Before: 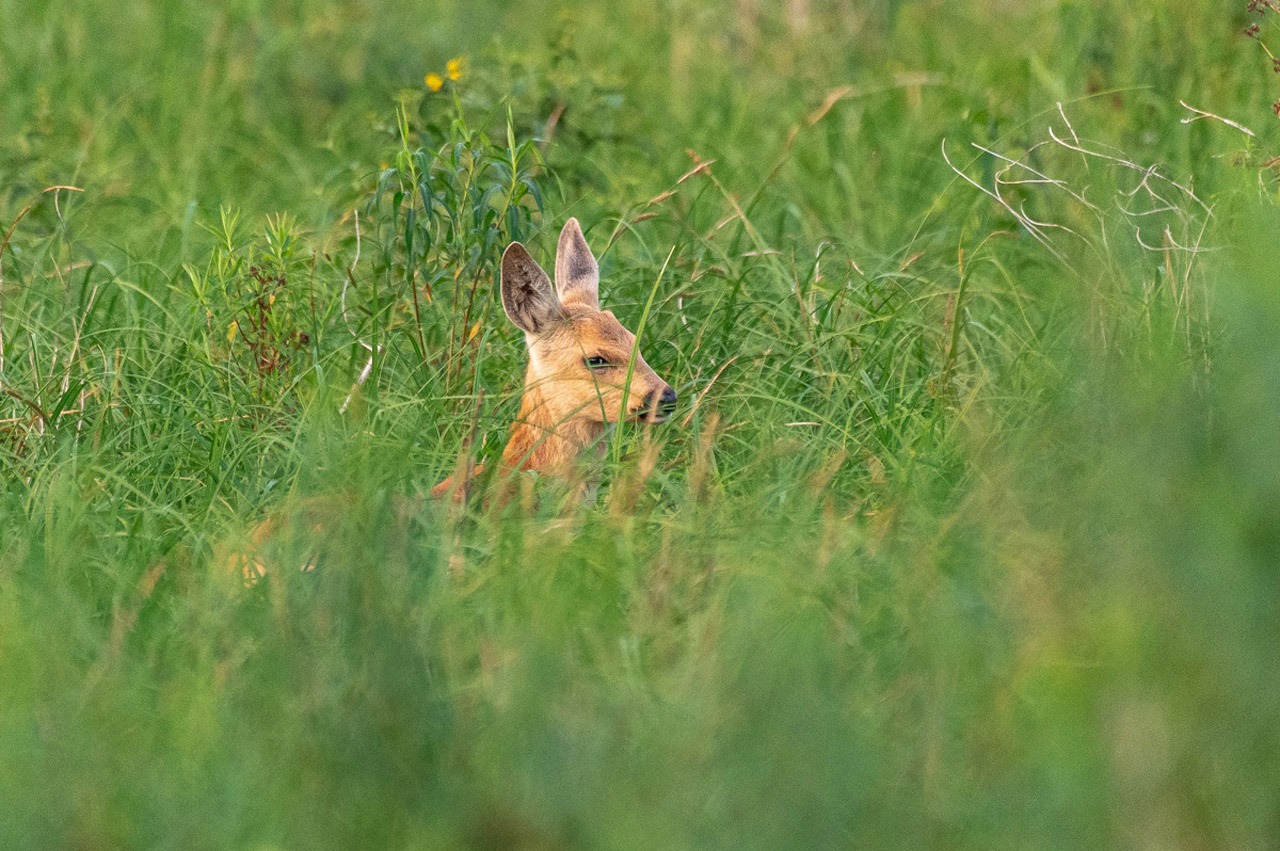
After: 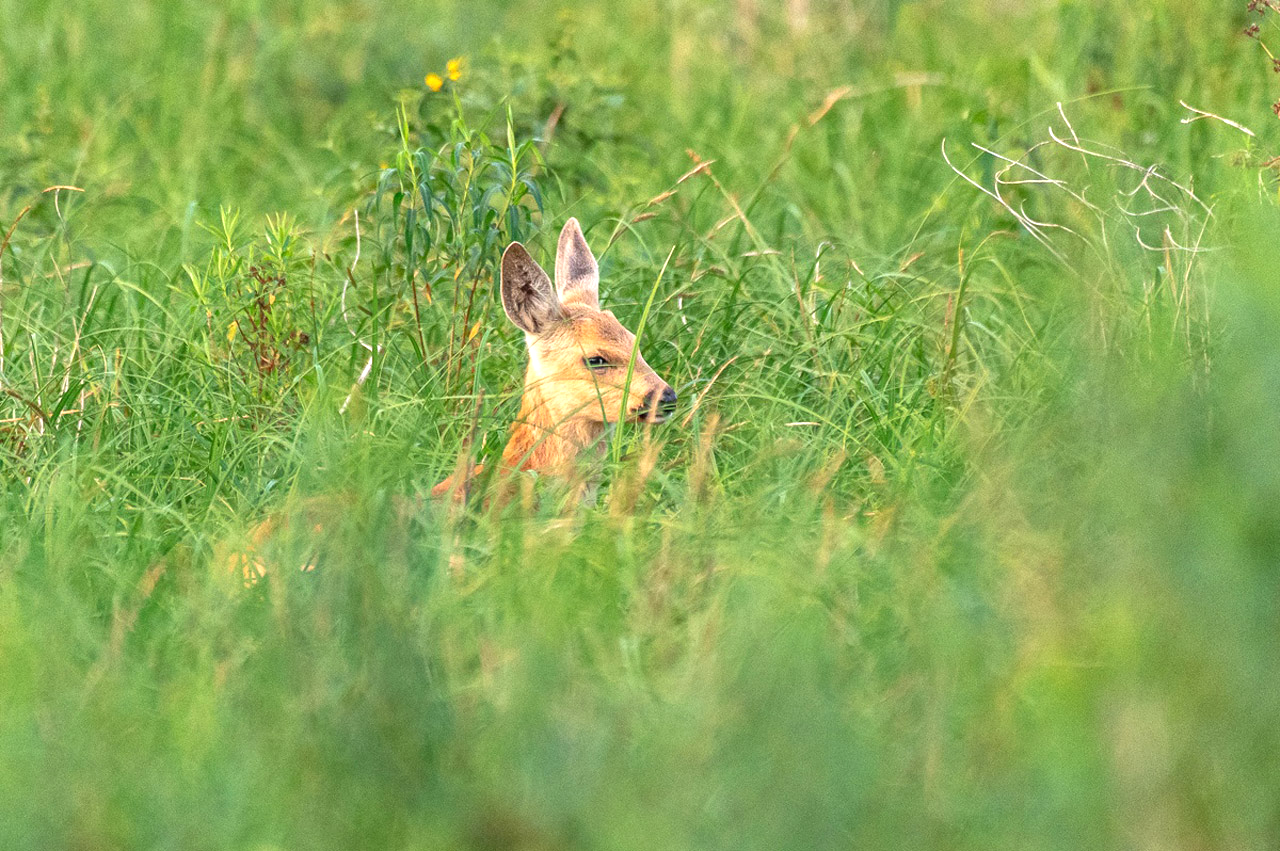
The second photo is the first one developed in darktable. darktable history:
exposure: exposure 0.67 EV, compensate highlight preservation false
